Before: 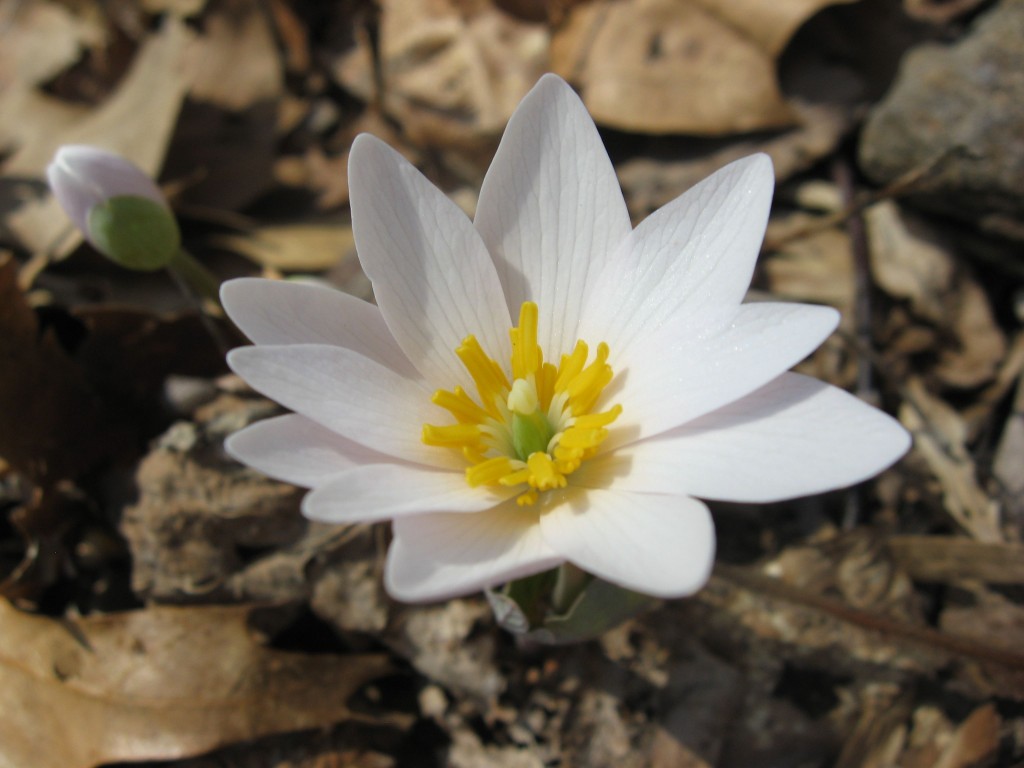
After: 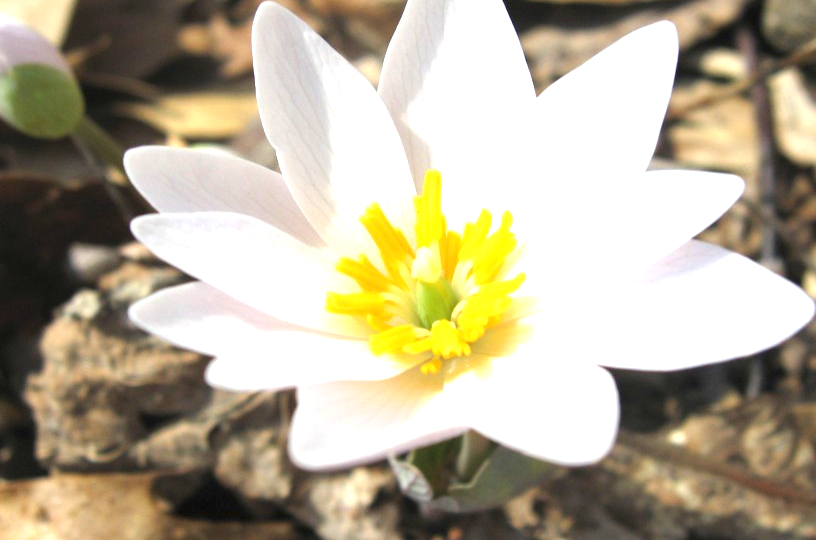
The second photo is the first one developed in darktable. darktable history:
exposure: black level correction 0, exposure 1.522 EV, compensate exposure bias true, compensate highlight preservation false
crop: left 9.457%, top 17.214%, right 10.782%, bottom 12.351%
